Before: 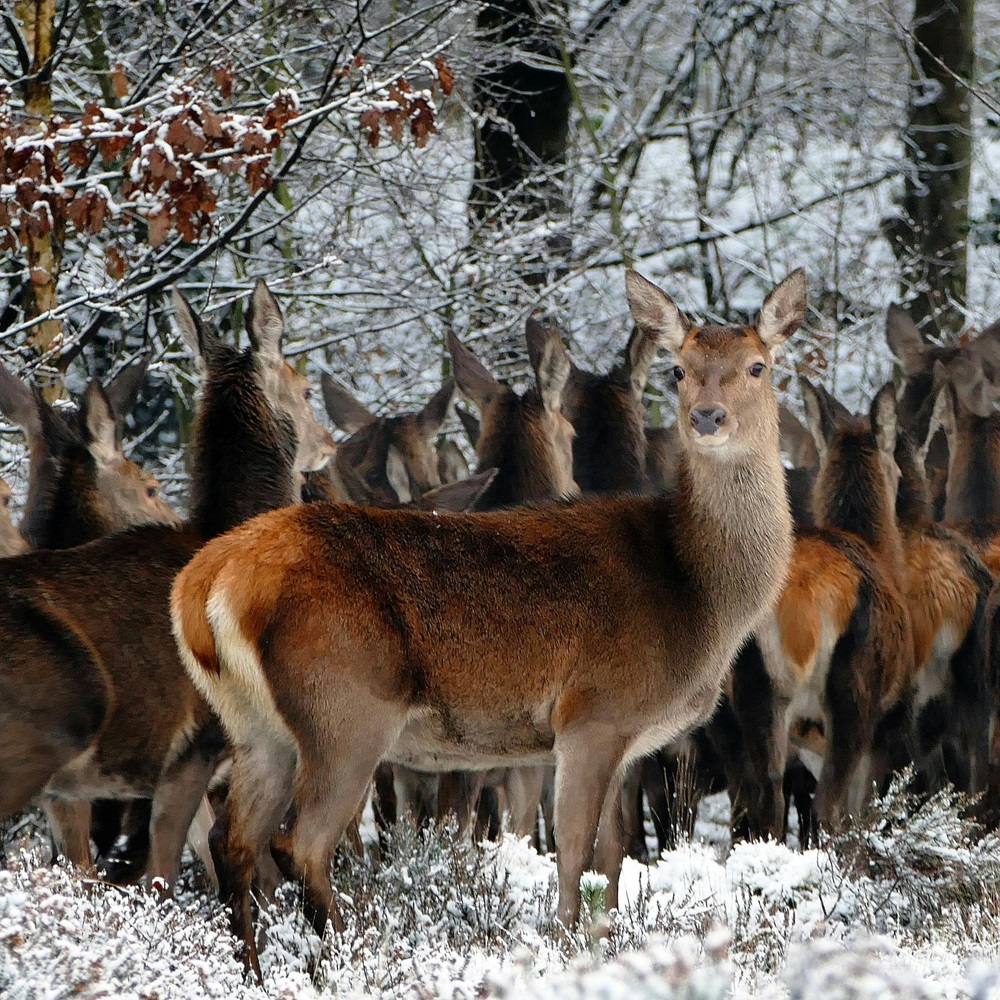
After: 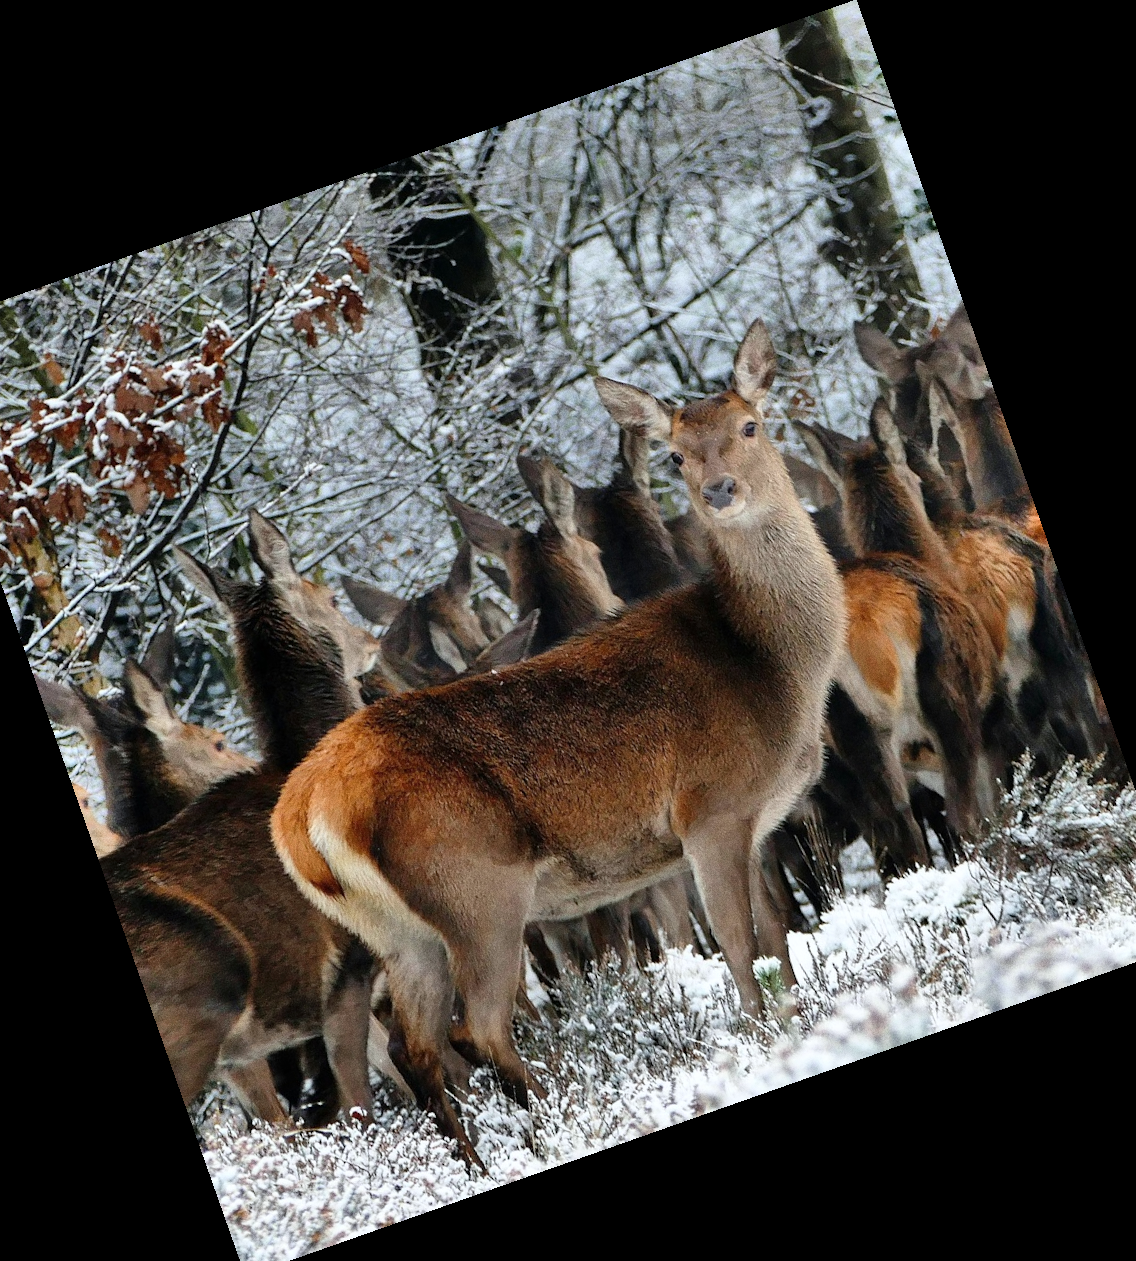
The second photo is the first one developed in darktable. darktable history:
white balance: red 0.982, blue 1.018
shadows and highlights: soften with gaussian
crop and rotate: angle 19.43°, left 6.812%, right 4.125%, bottom 1.087%
grain: coarseness 0.09 ISO
